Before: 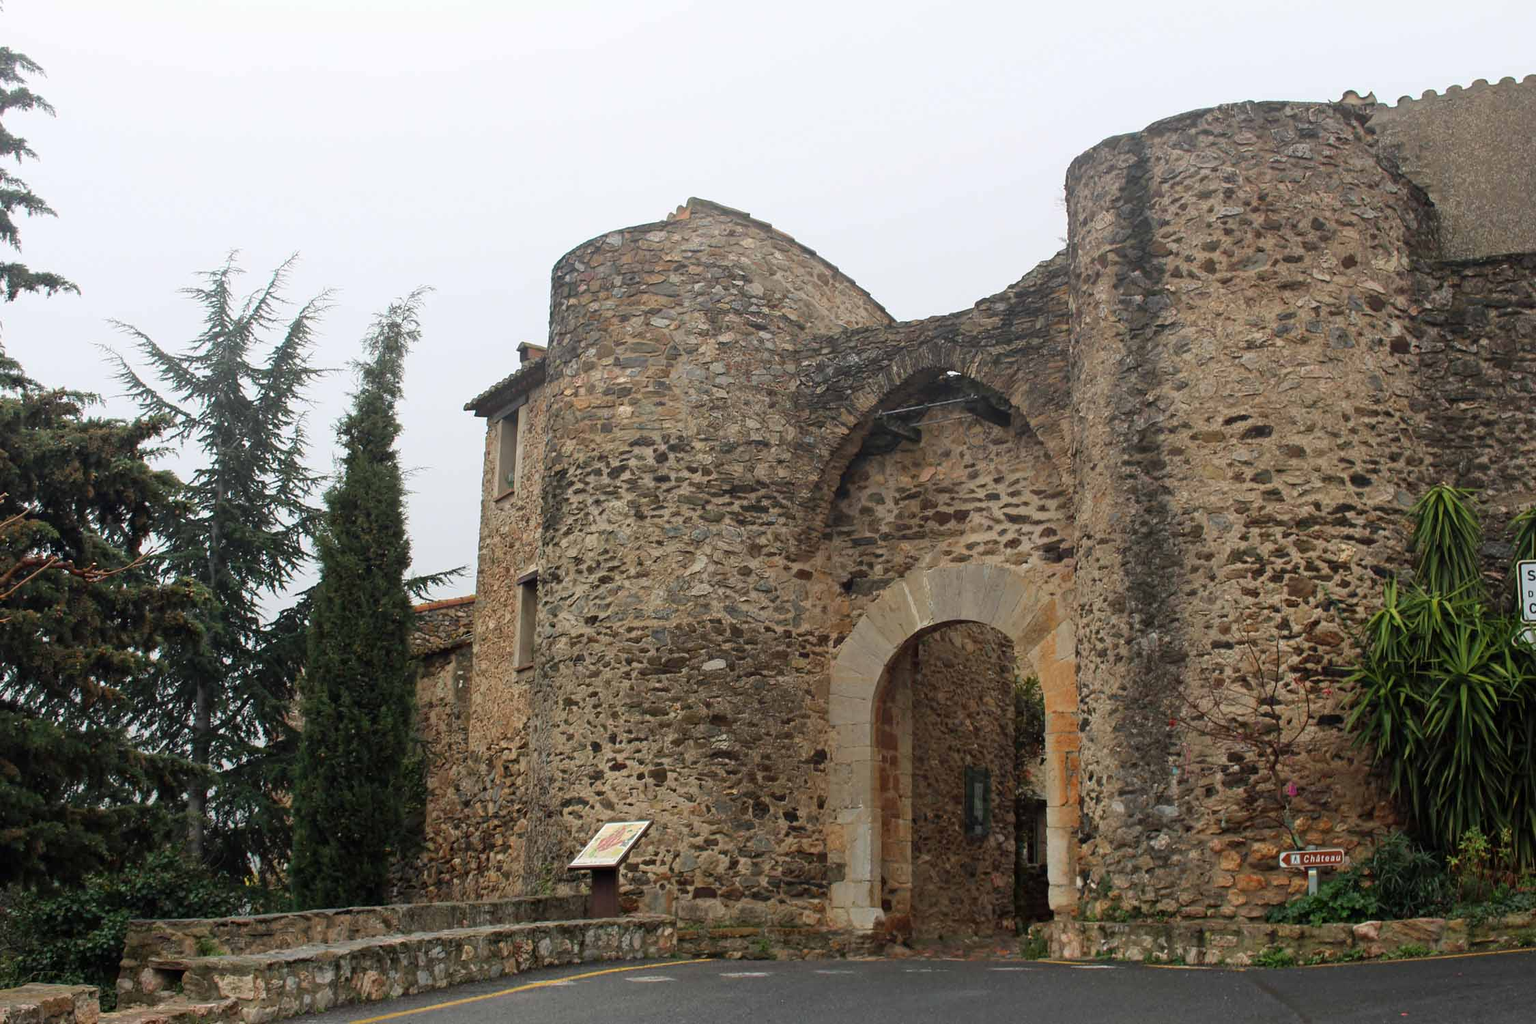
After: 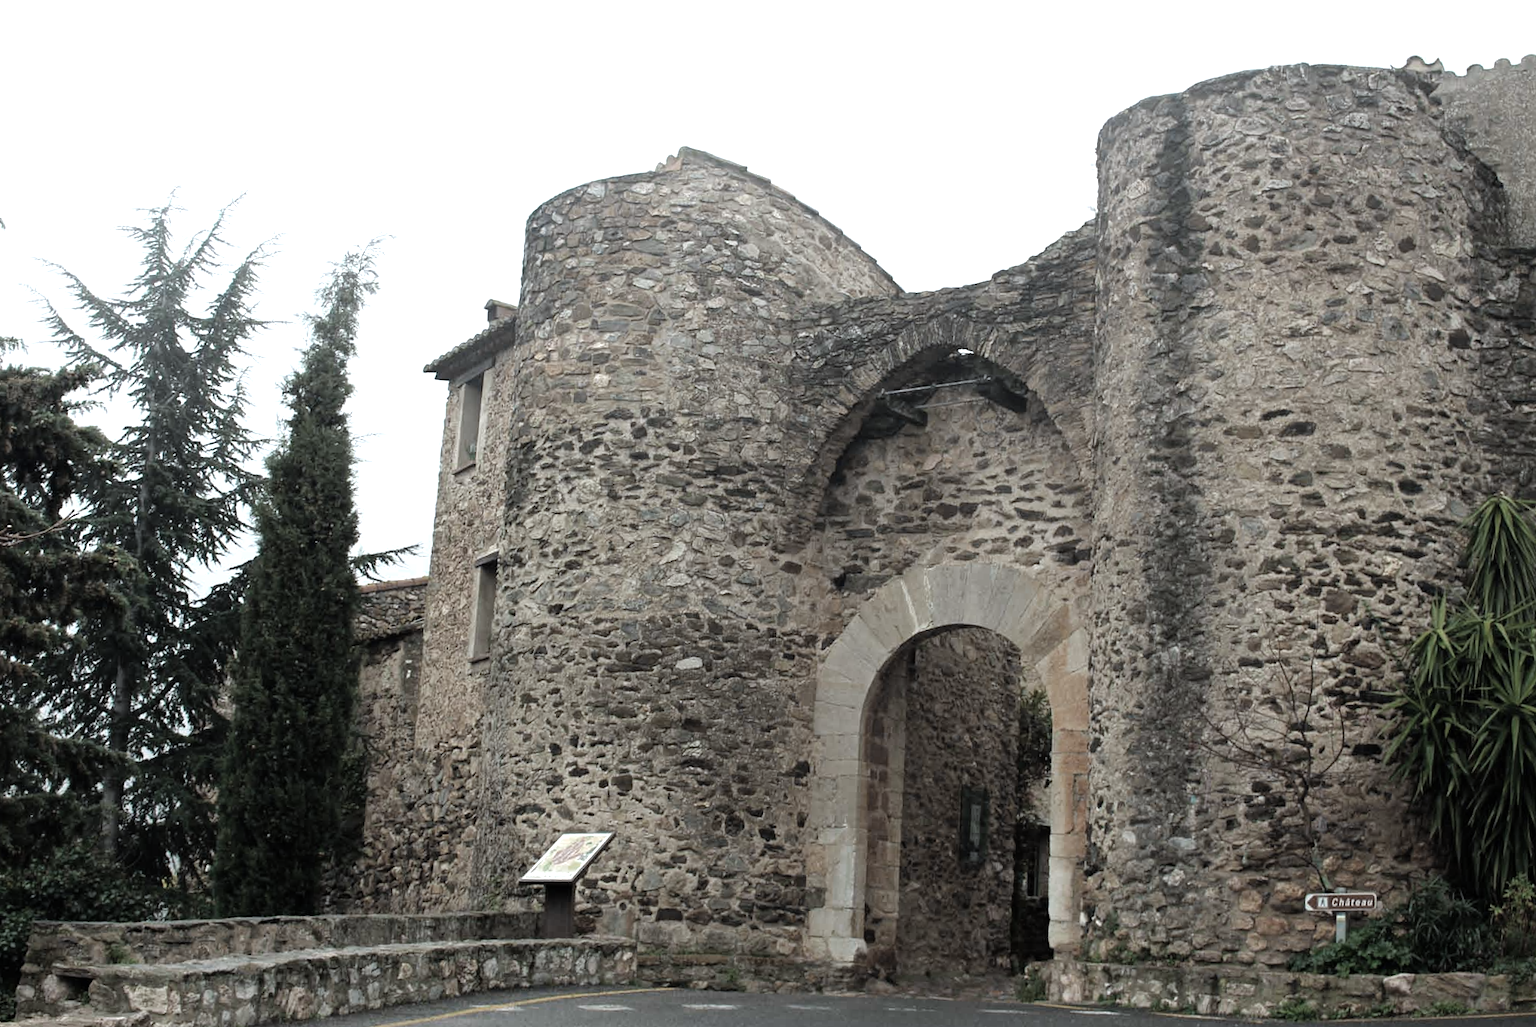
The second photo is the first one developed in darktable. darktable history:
color zones: curves: ch0 [(0, 0.487) (0.241, 0.395) (0.434, 0.373) (0.658, 0.412) (0.838, 0.487)]; ch1 [(0, 0) (0.053, 0.053) (0.211, 0.202) (0.579, 0.259) (0.781, 0.241)]
crop and rotate: angle -2.15°, left 3.083%, top 3.641%, right 1.349%, bottom 0.419%
tone equalizer: -8 EV -0.766 EV, -7 EV -0.725 EV, -6 EV -0.608 EV, -5 EV -0.418 EV, -3 EV 0.385 EV, -2 EV 0.6 EV, -1 EV 0.695 EV, +0 EV 0.754 EV
color calibration: illuminant Planckian (black body), adaptation linear Bradford (ICC v4), x 0.361, y 0.366, temperature 4487.84 K
